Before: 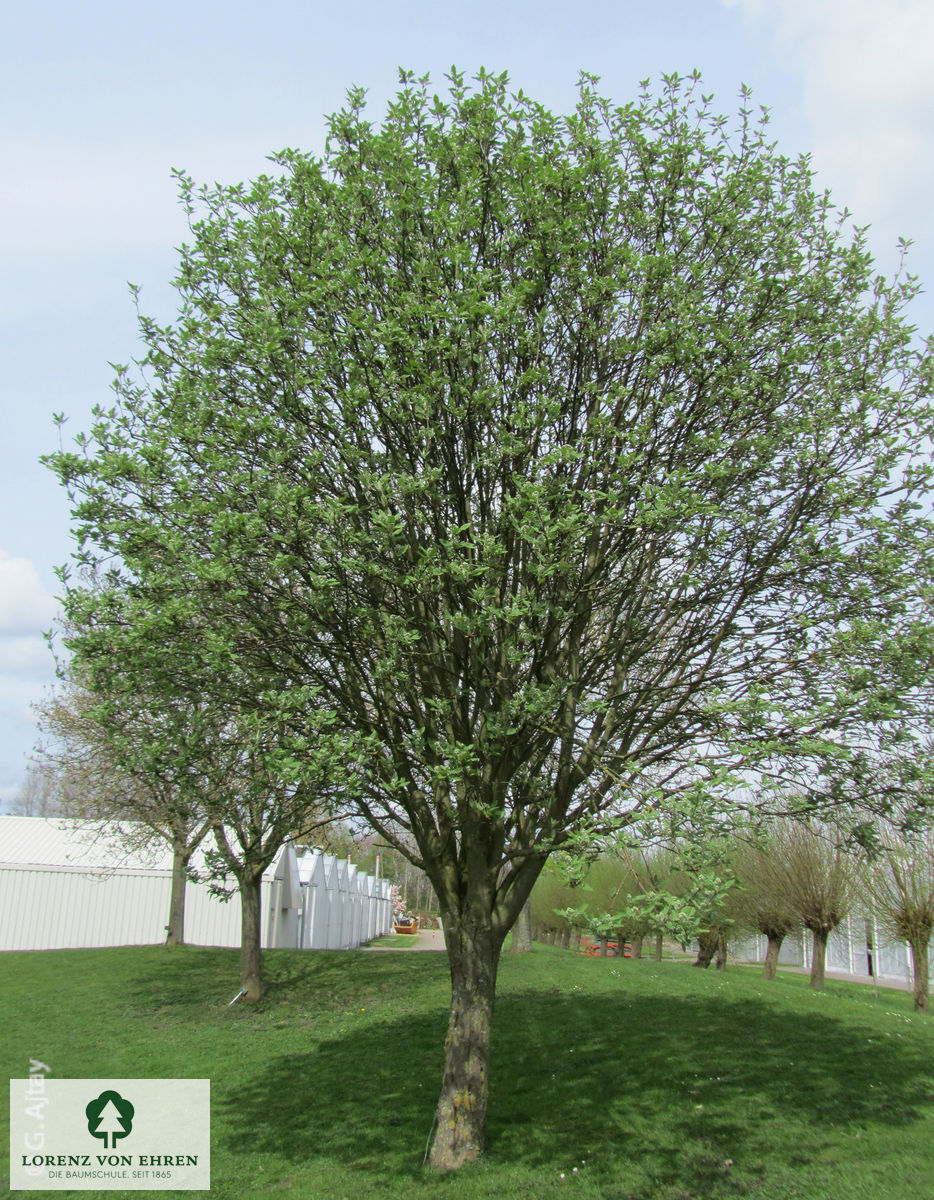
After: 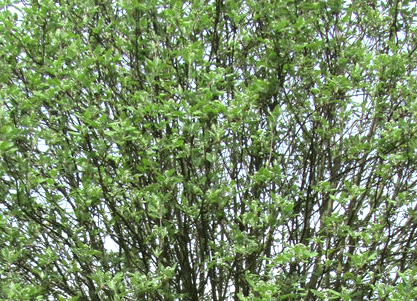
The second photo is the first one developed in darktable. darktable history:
white balance: red 0.978, blue 0.999
exposure: exposure 0.7 EV, compensate highlight preservation false
crop: left 28.64%, top 16.832%, right 26.637%, bottom 58.055%
